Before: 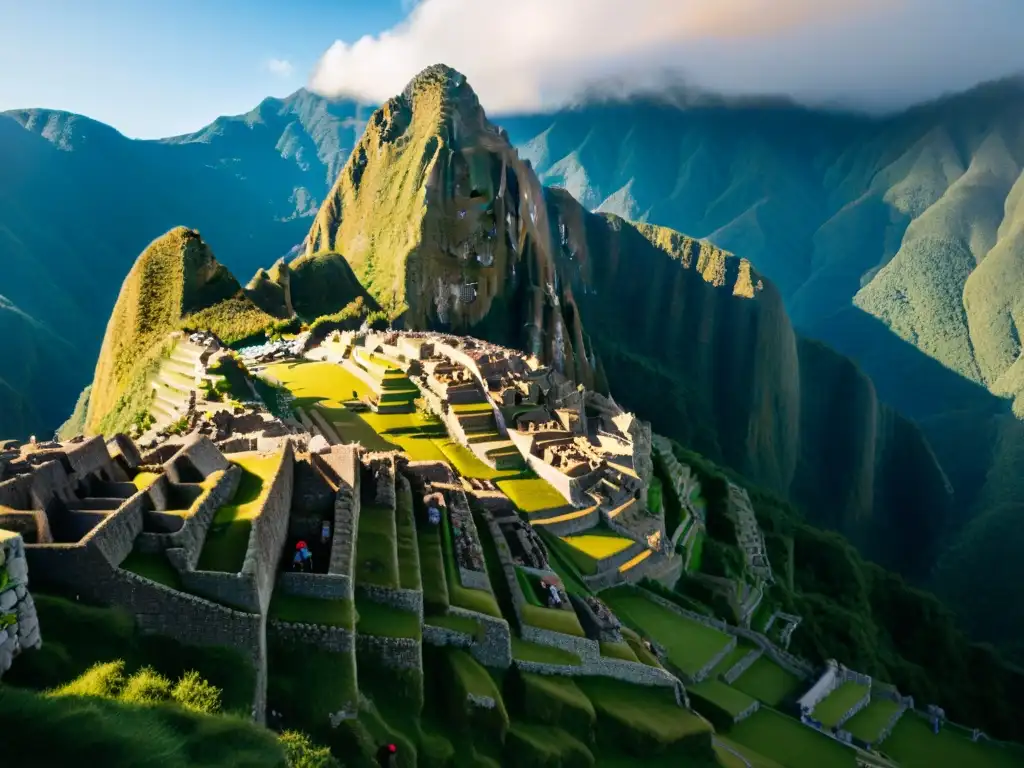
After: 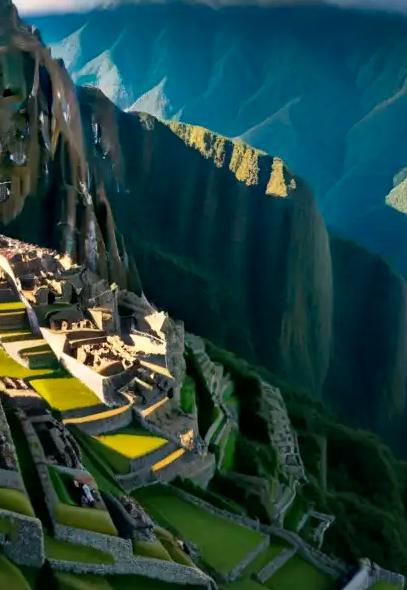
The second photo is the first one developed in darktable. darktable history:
haze removal: compatibility mode true, adaptive false
crop: left 45.656%, top 13.203%, right 14.103%, bottom 9.925%
local contrast: mode bilateral grid, contrast 20, coarseness 49, detail 119%, midtone range 0.2
